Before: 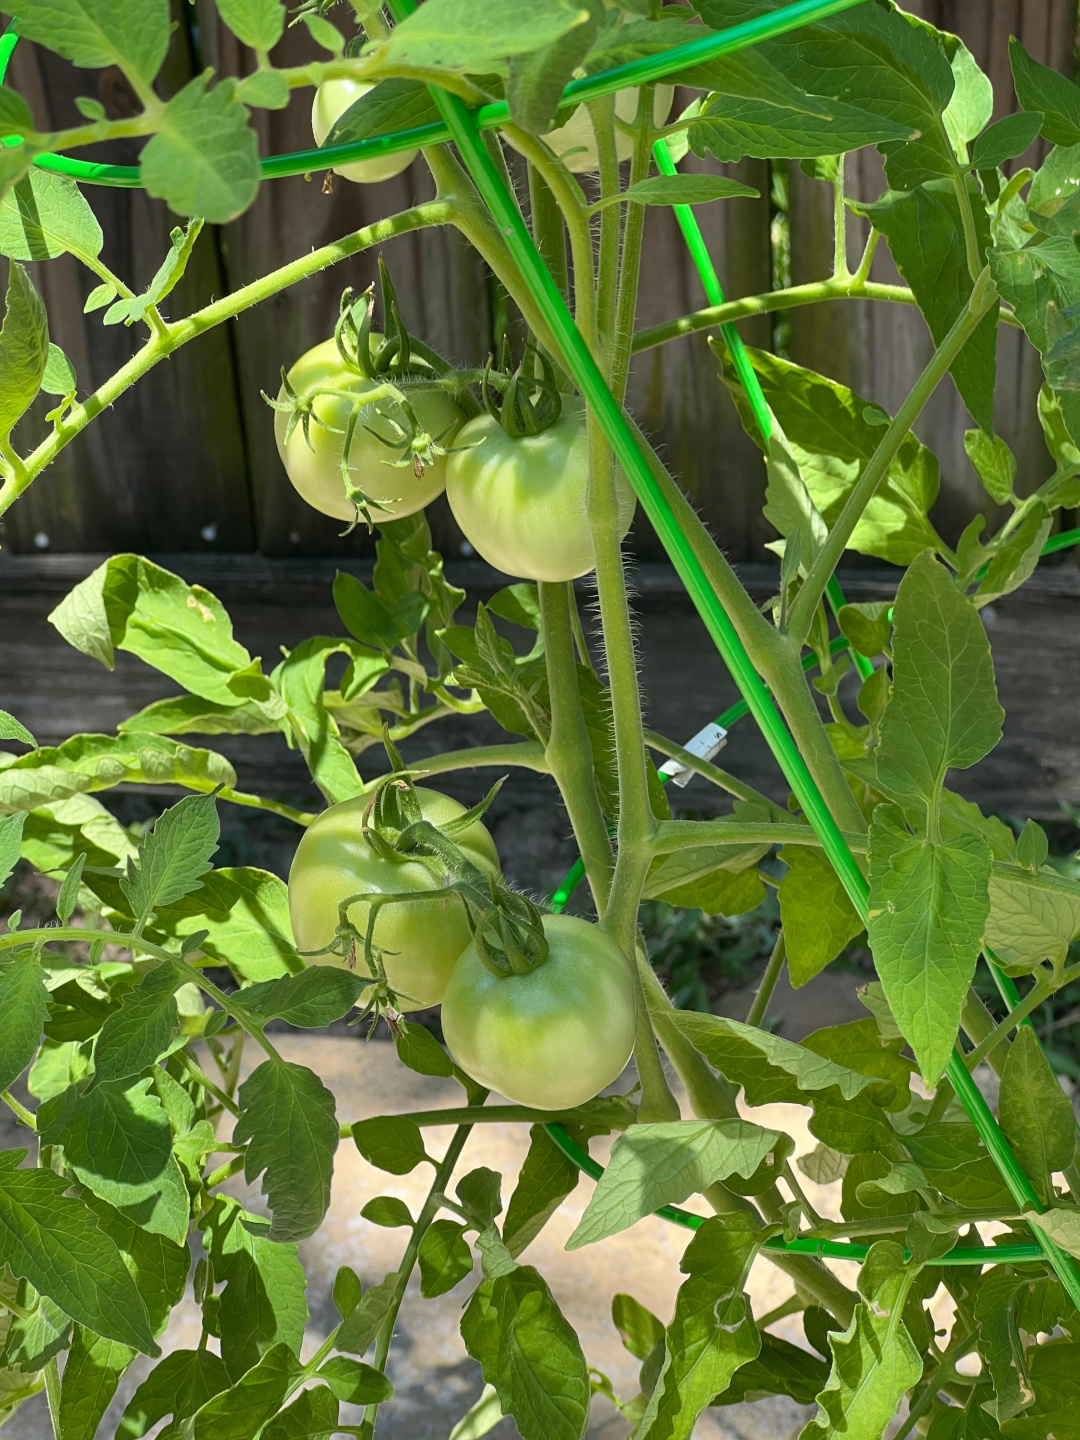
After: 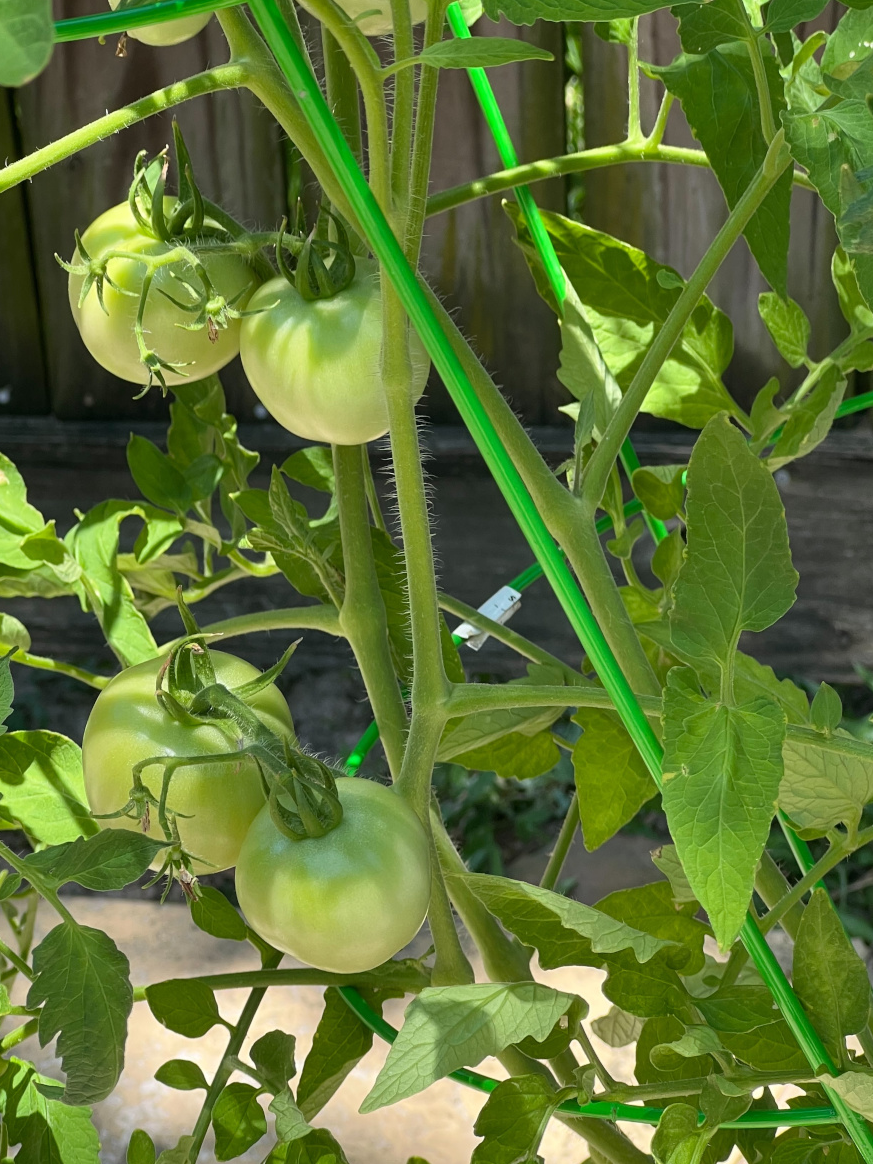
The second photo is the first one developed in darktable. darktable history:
crop: left 19.159%, top 9.58%, bottom 9.58%
white balance: emerald 1
